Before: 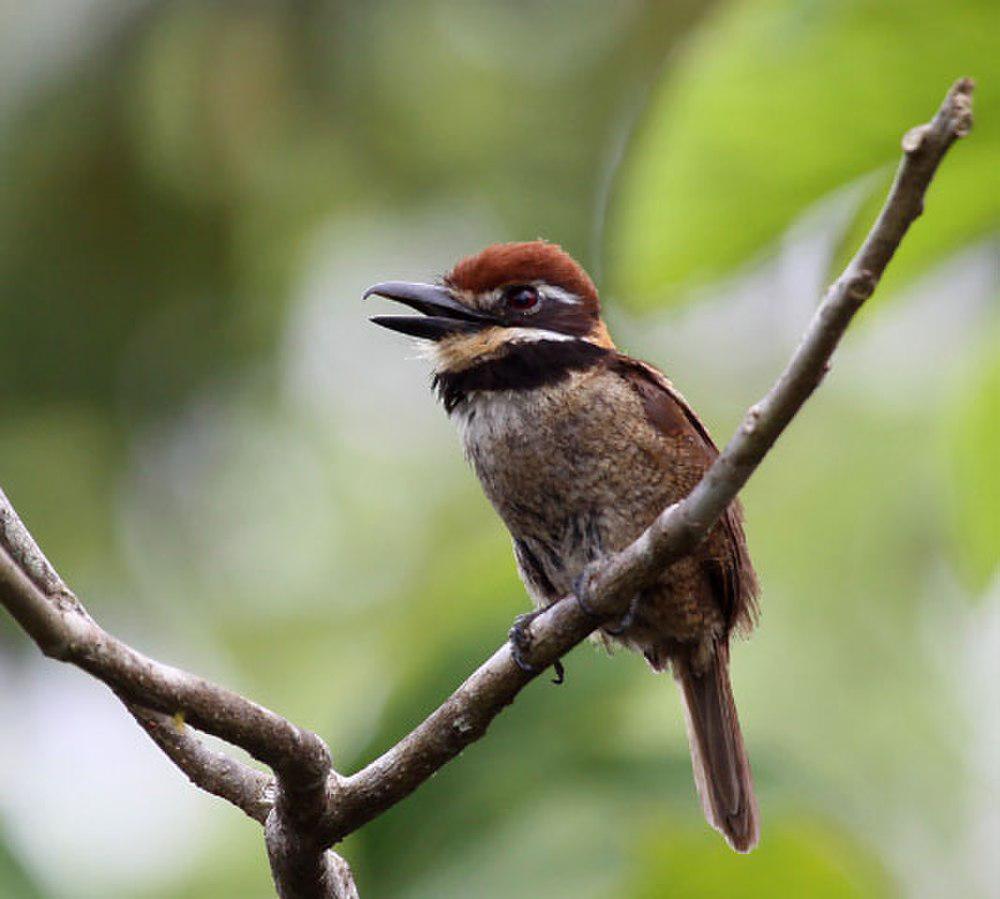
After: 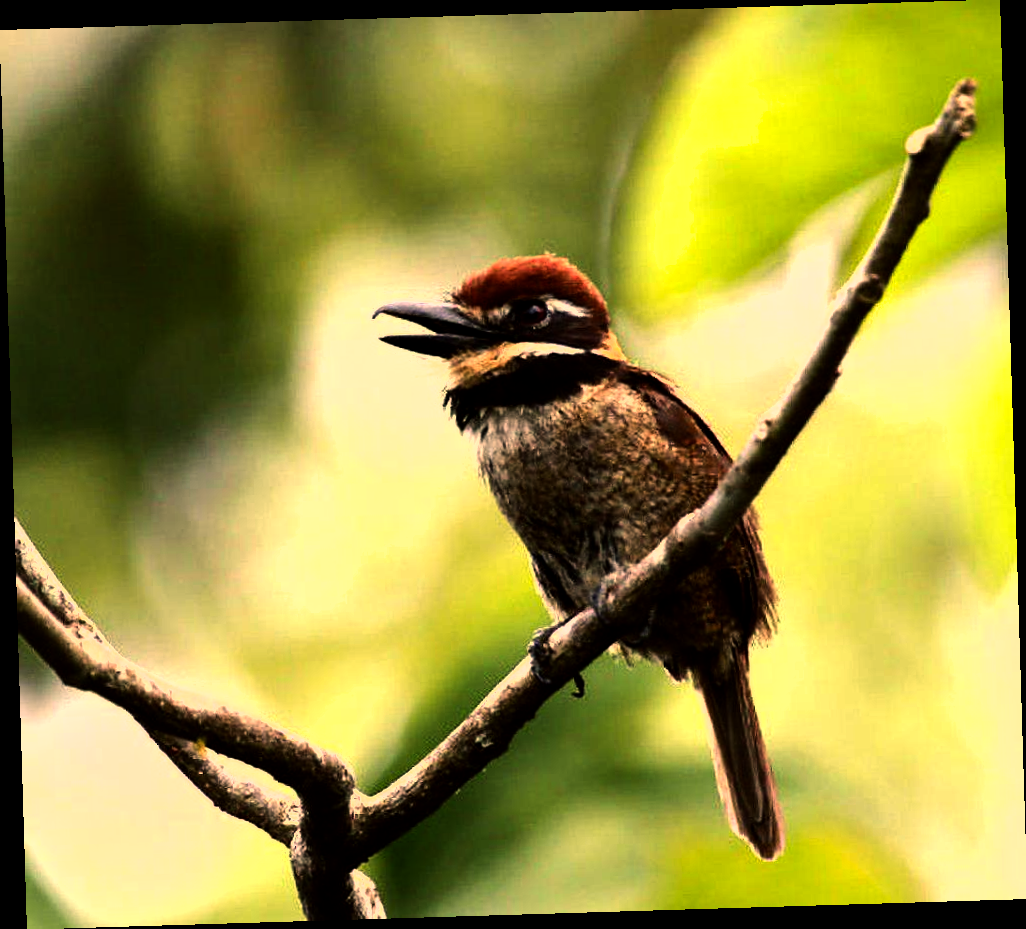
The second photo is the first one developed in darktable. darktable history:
shadows and highlights: shadows 29.61, highlights -30.47, low approximation 0.01, soften with gaussian
tone equalizer: -8 EV -0.75 EV, -7 EV -0.7 EV, -6 EV -0.6 EV, -5 EV -0.4 EV, -3 EV 0.4 EV, -2 EV 0.6 EV, -1 EV 0.7 EV, +0 EV 0.75 EV, edges refinement/feathering 500, mask exposure compensation -1.57 EV, preserve details no
color correction: highlights a* 12.23, highlights b* 5.41
rotate and perspective: rotation -1.75°, automatic cropping off
color balance: mode lift, gamma, gain (sRGB), lift [1.014, 0.966, 0.918, 0.87], gamma [0.86, 0.734, 0.918, 0.976], gain [1.063, 1.13, 1.063, 0.86]
